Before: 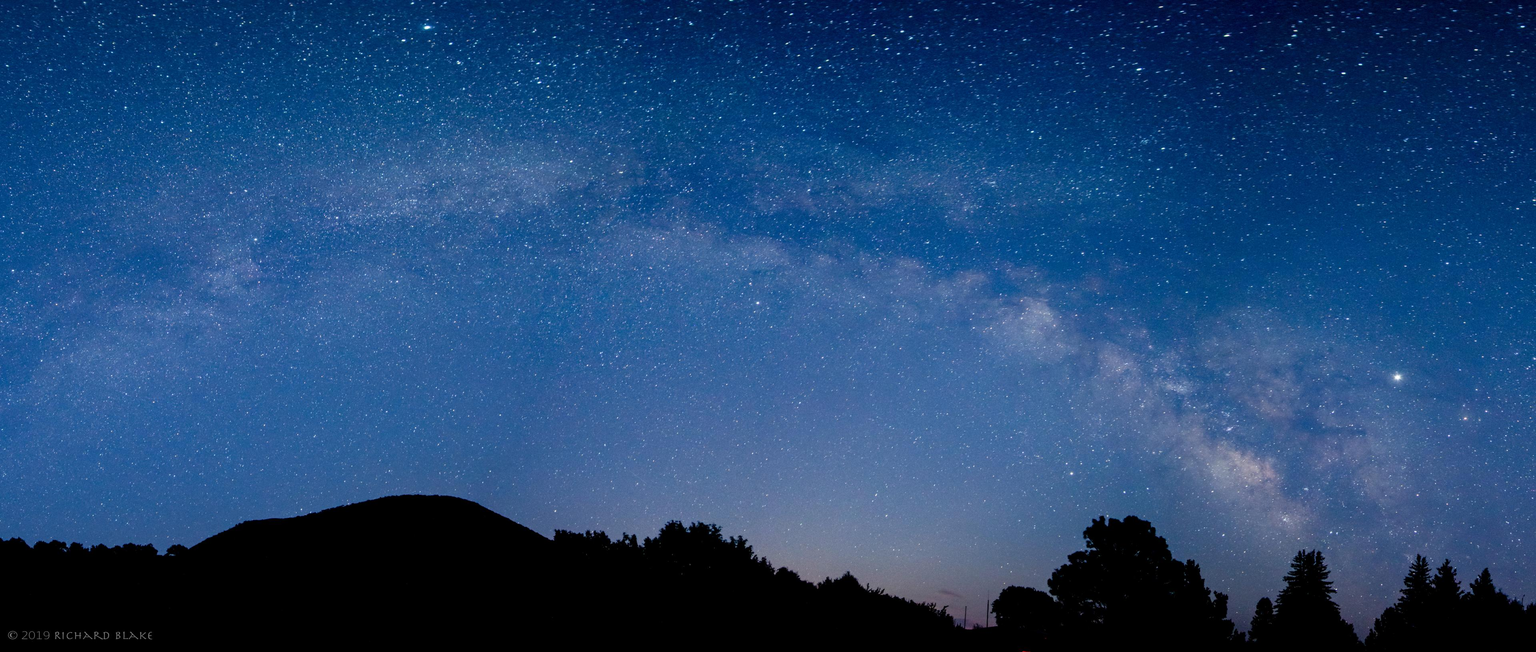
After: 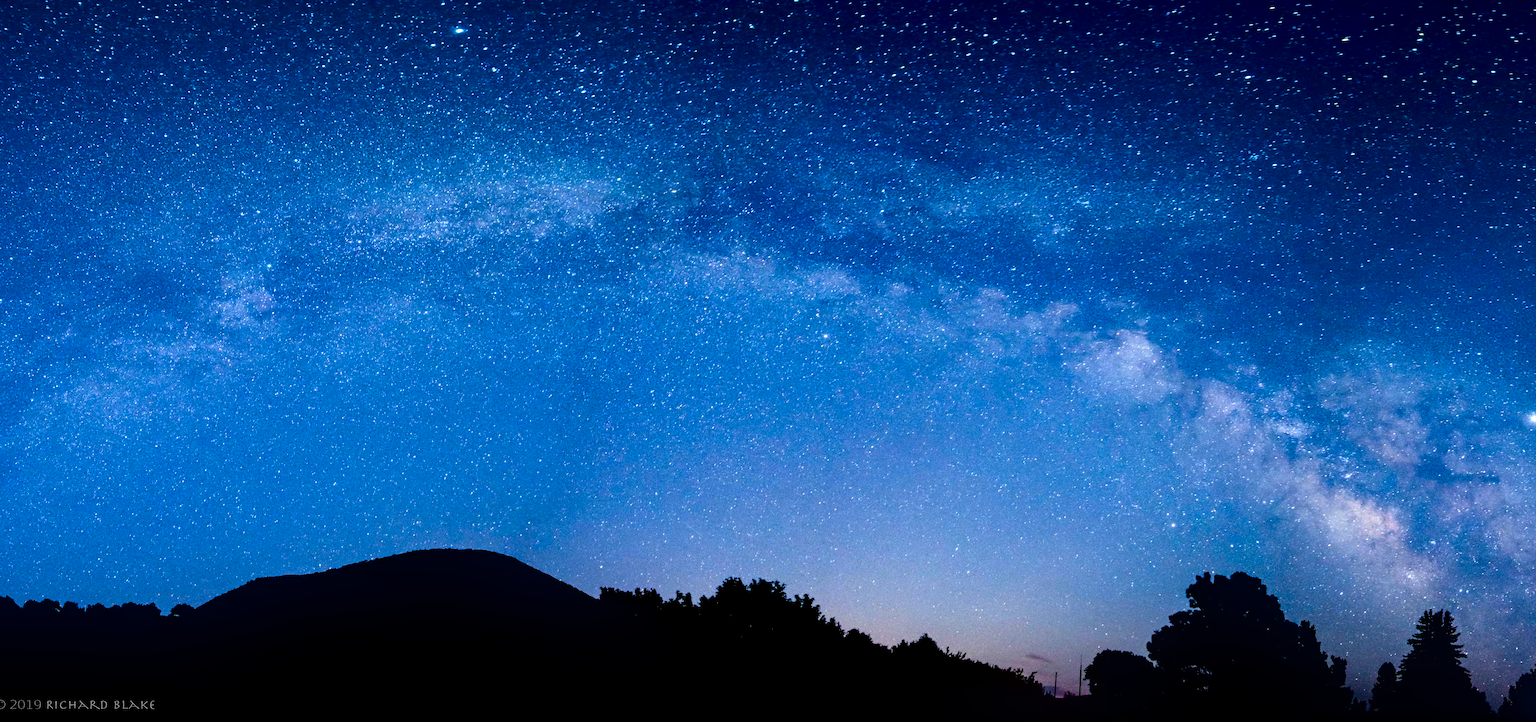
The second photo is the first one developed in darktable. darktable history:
contrast brightness saturation: contrast 0.131, brightness -0.228, saturation 0.142
crop and rotate: left 0.852%, right 8.877%
base curve: curves: ch0 [(0, 0) (0.036, 0.025) (0.121, 0.166) (0.206, 0.329) (0.605, 0.79) (1, 1)], fusion 1
